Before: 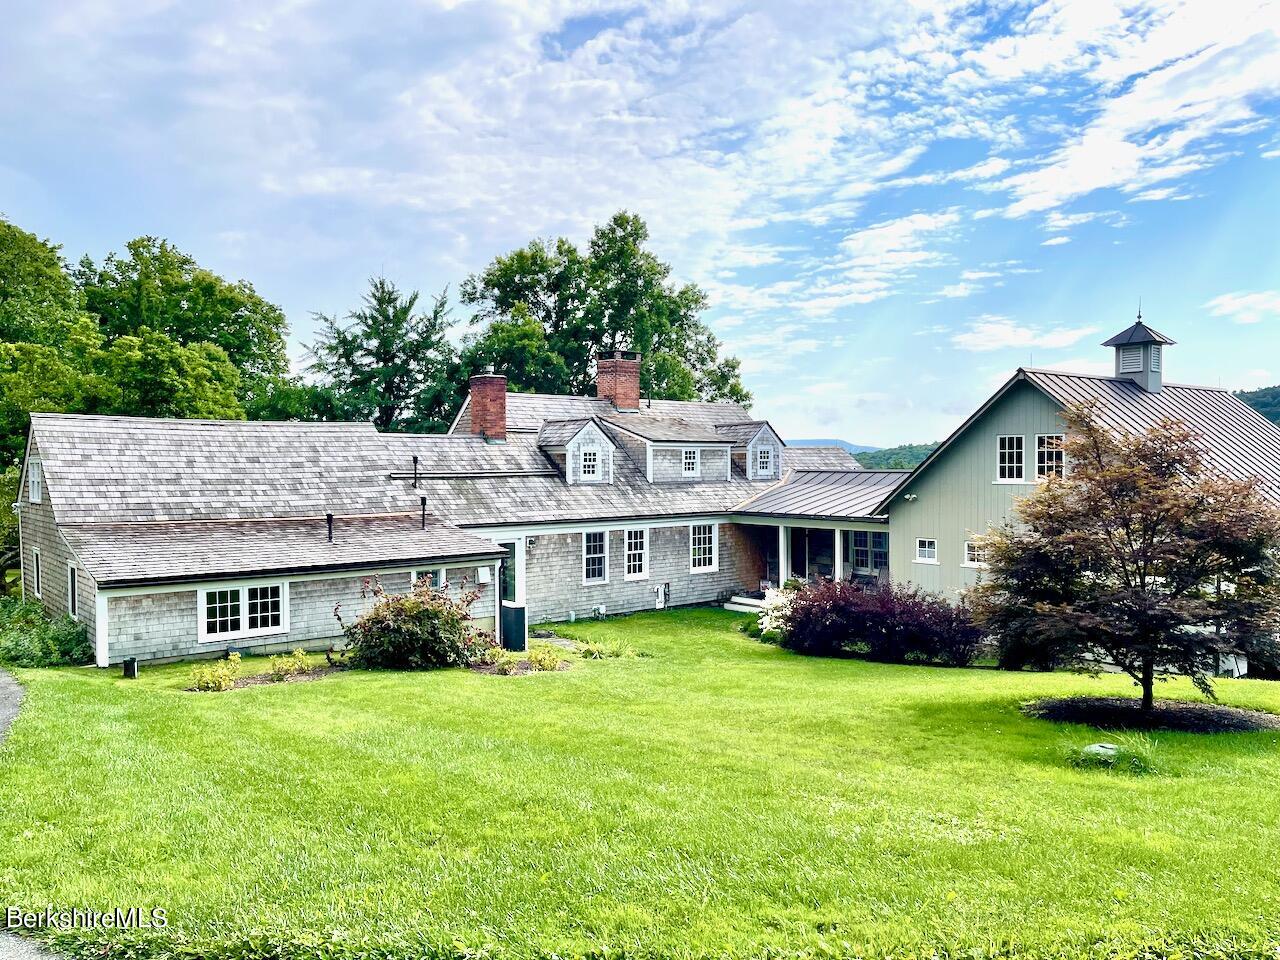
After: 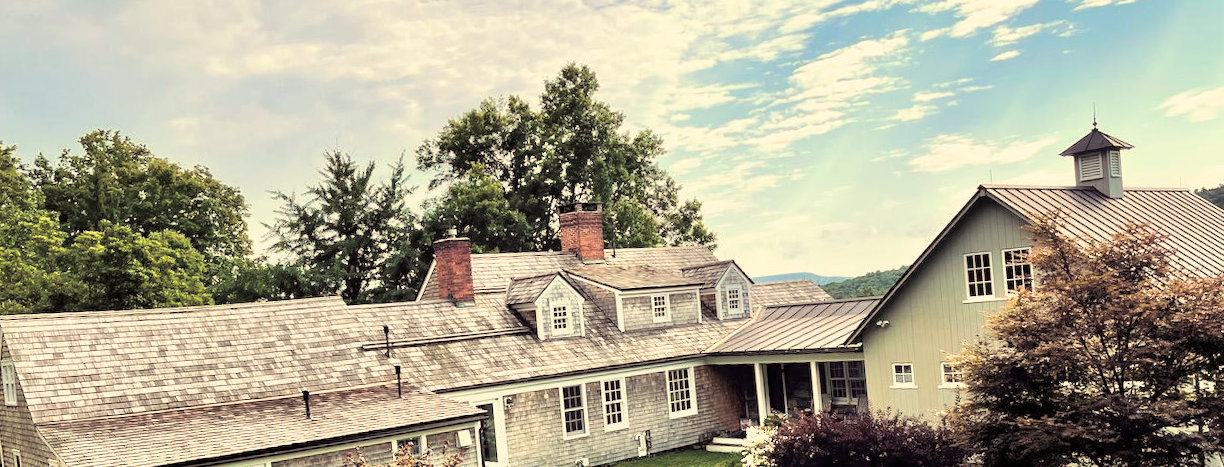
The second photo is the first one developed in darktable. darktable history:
crop and rotate: top 10.605%, bottom 33.274%
split-toning: shadows › saturation 0.2
rotate and perspective: rotation -5°, crop left 0.05, crop right 0.952, crop top 0.11, crop bottom 0.89
white balance: red 1.123, blue 0.83
levels: levels [0, 0.498, 0.996]
